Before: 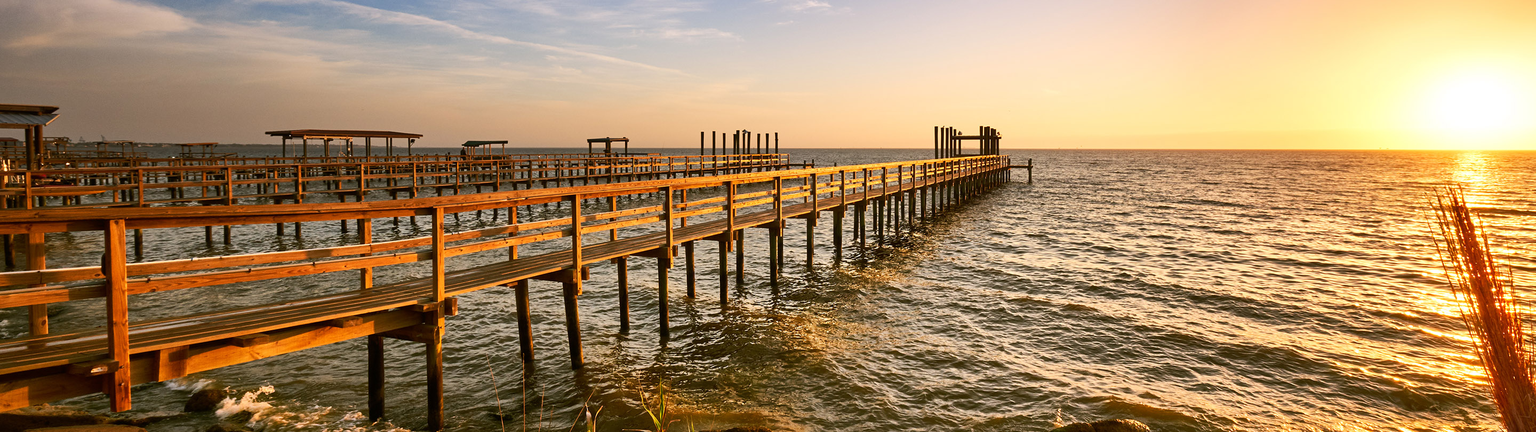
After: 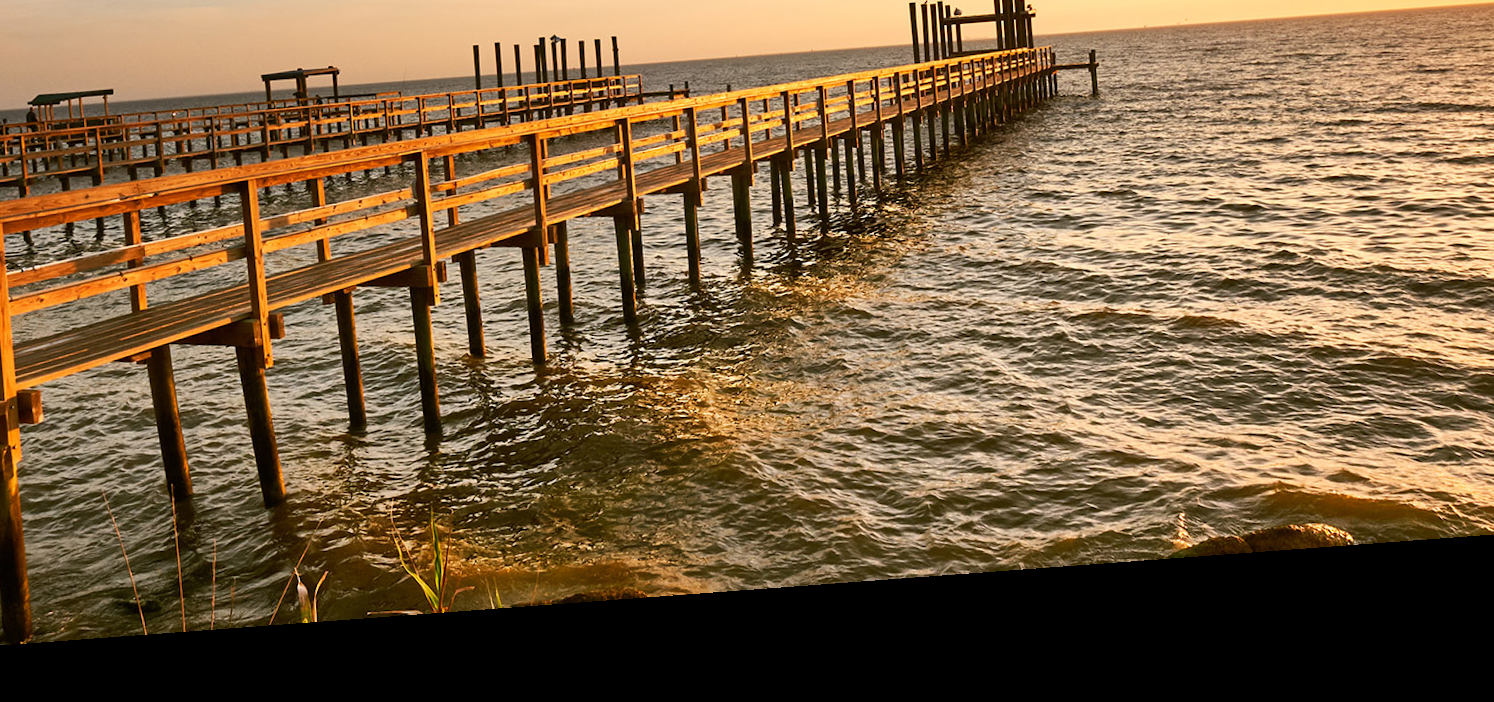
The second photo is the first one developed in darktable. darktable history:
crop and rotate: left 29.237%, top 31.152%, right 19.807%
rotate and perspective: rotation -4.25°, automatic cropping off
